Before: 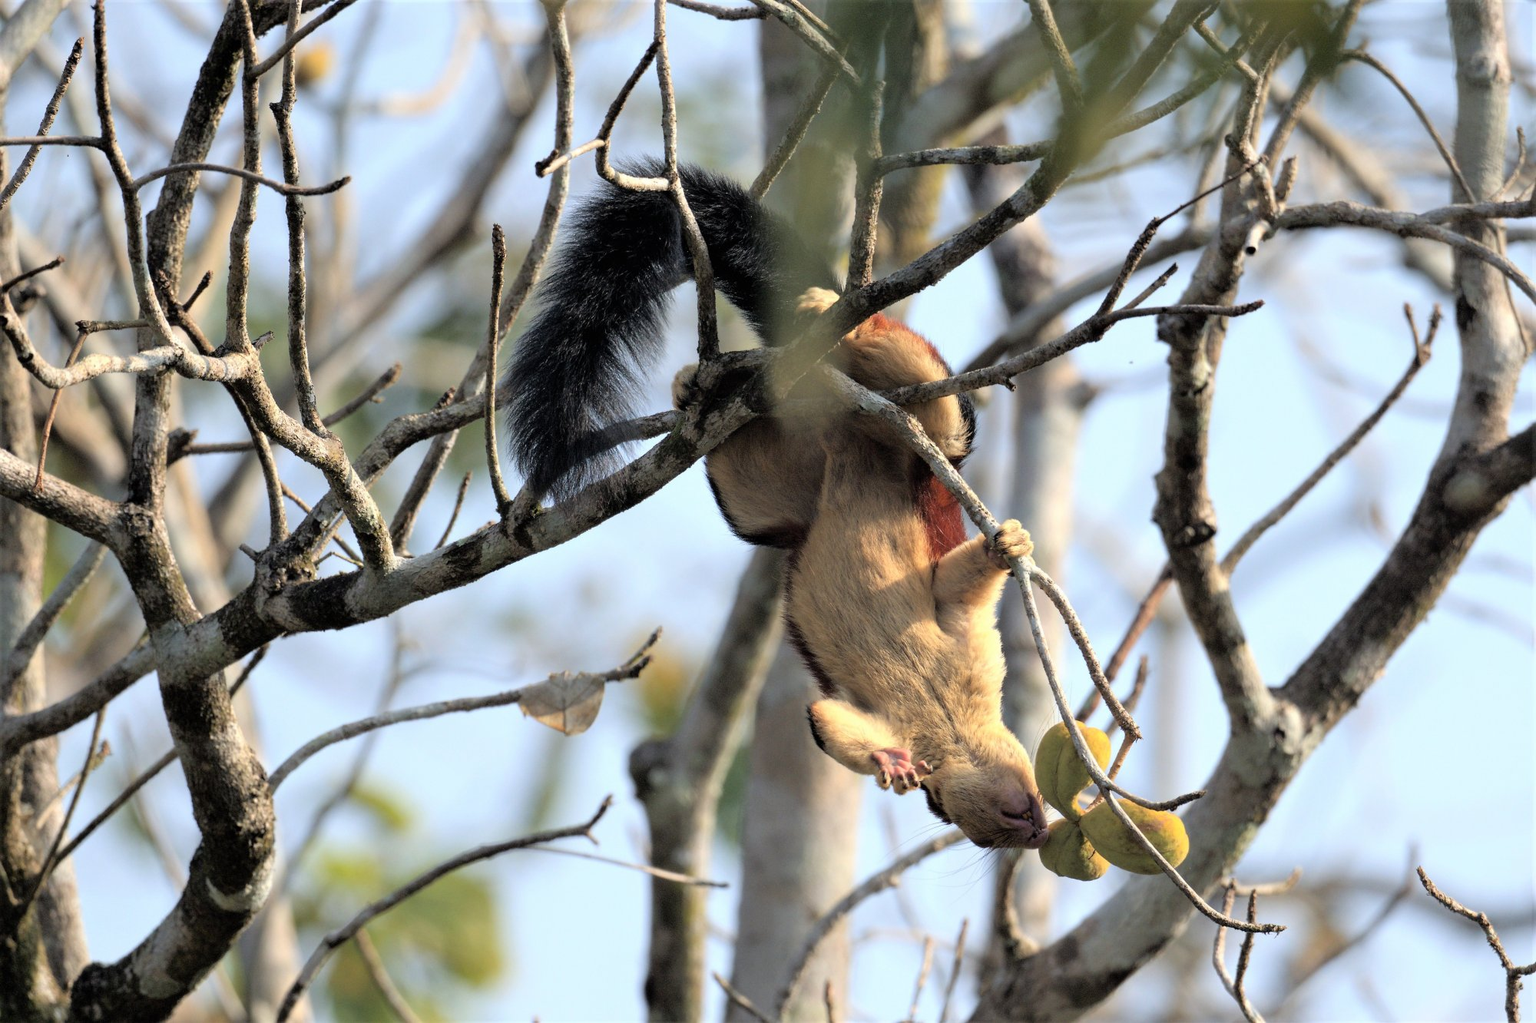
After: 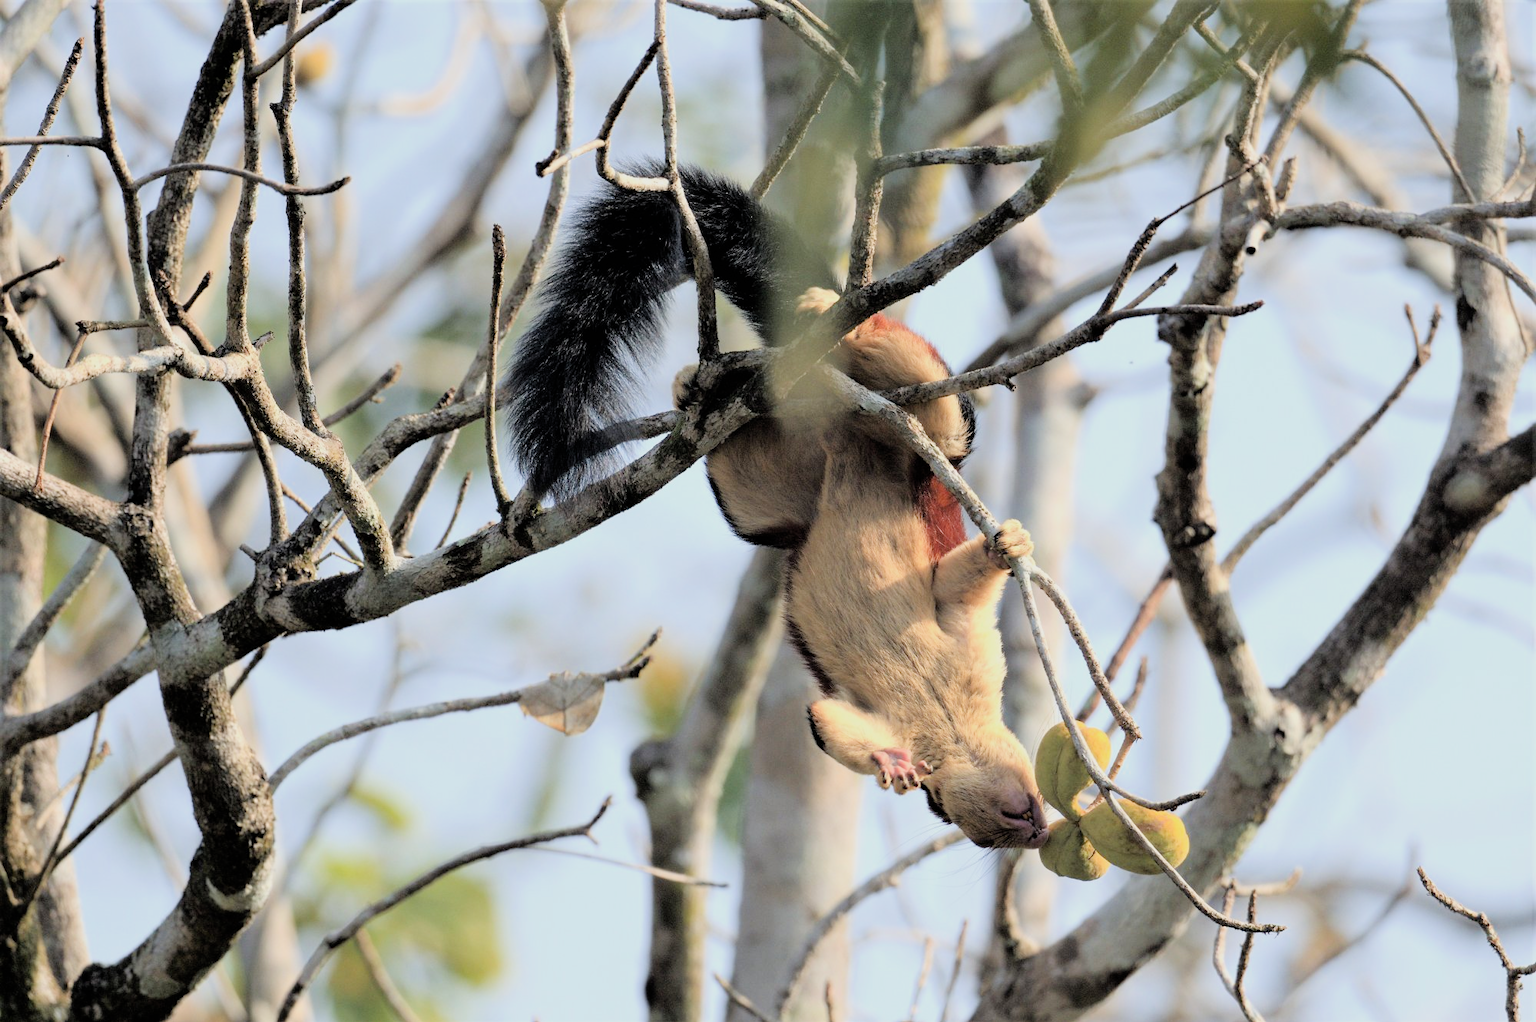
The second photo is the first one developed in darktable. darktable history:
filmic rgb: black relative exposure -7.65 EV, white relative exposure 4.56 EV, hardness 3.61, contrast 0.984
exposure: black level correction 0, exposure 0.695 EV, compensate highlight preservation false
